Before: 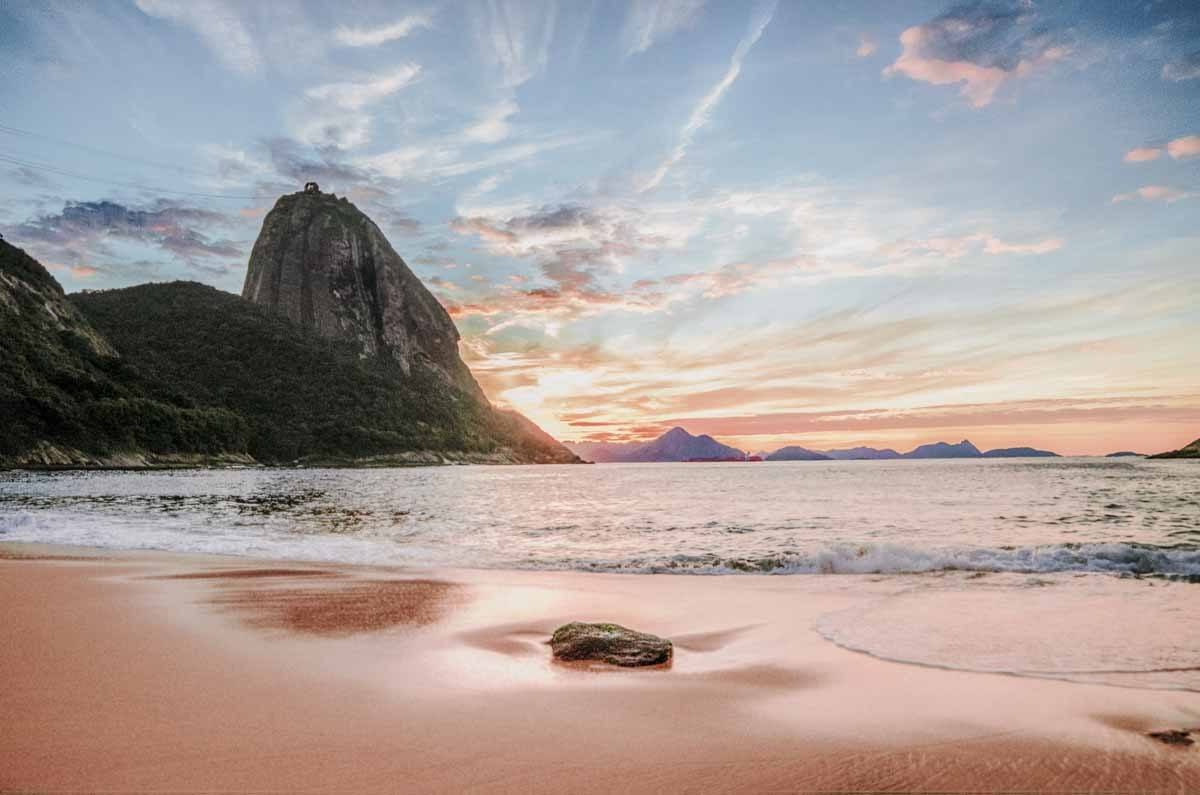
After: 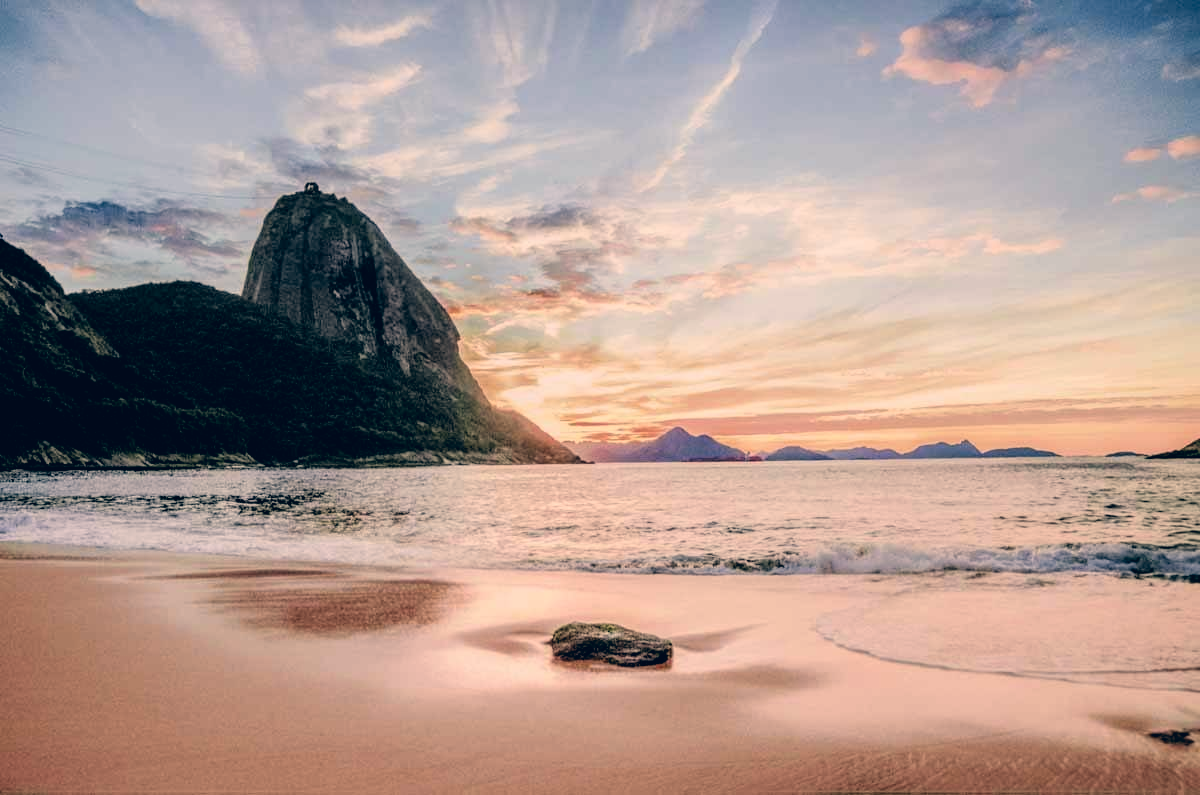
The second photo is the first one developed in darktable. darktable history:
color correction: highlights a* 10.32, highlights b* 14.66, shadows a* -9.59, shadows b* -15.02
exposure: exposure -0.072 EV, compensate highlight preservation false
filmic rgb: black relative exposure -4.93 EV, white relative exposure 2.84 EV, hardness 3.72
